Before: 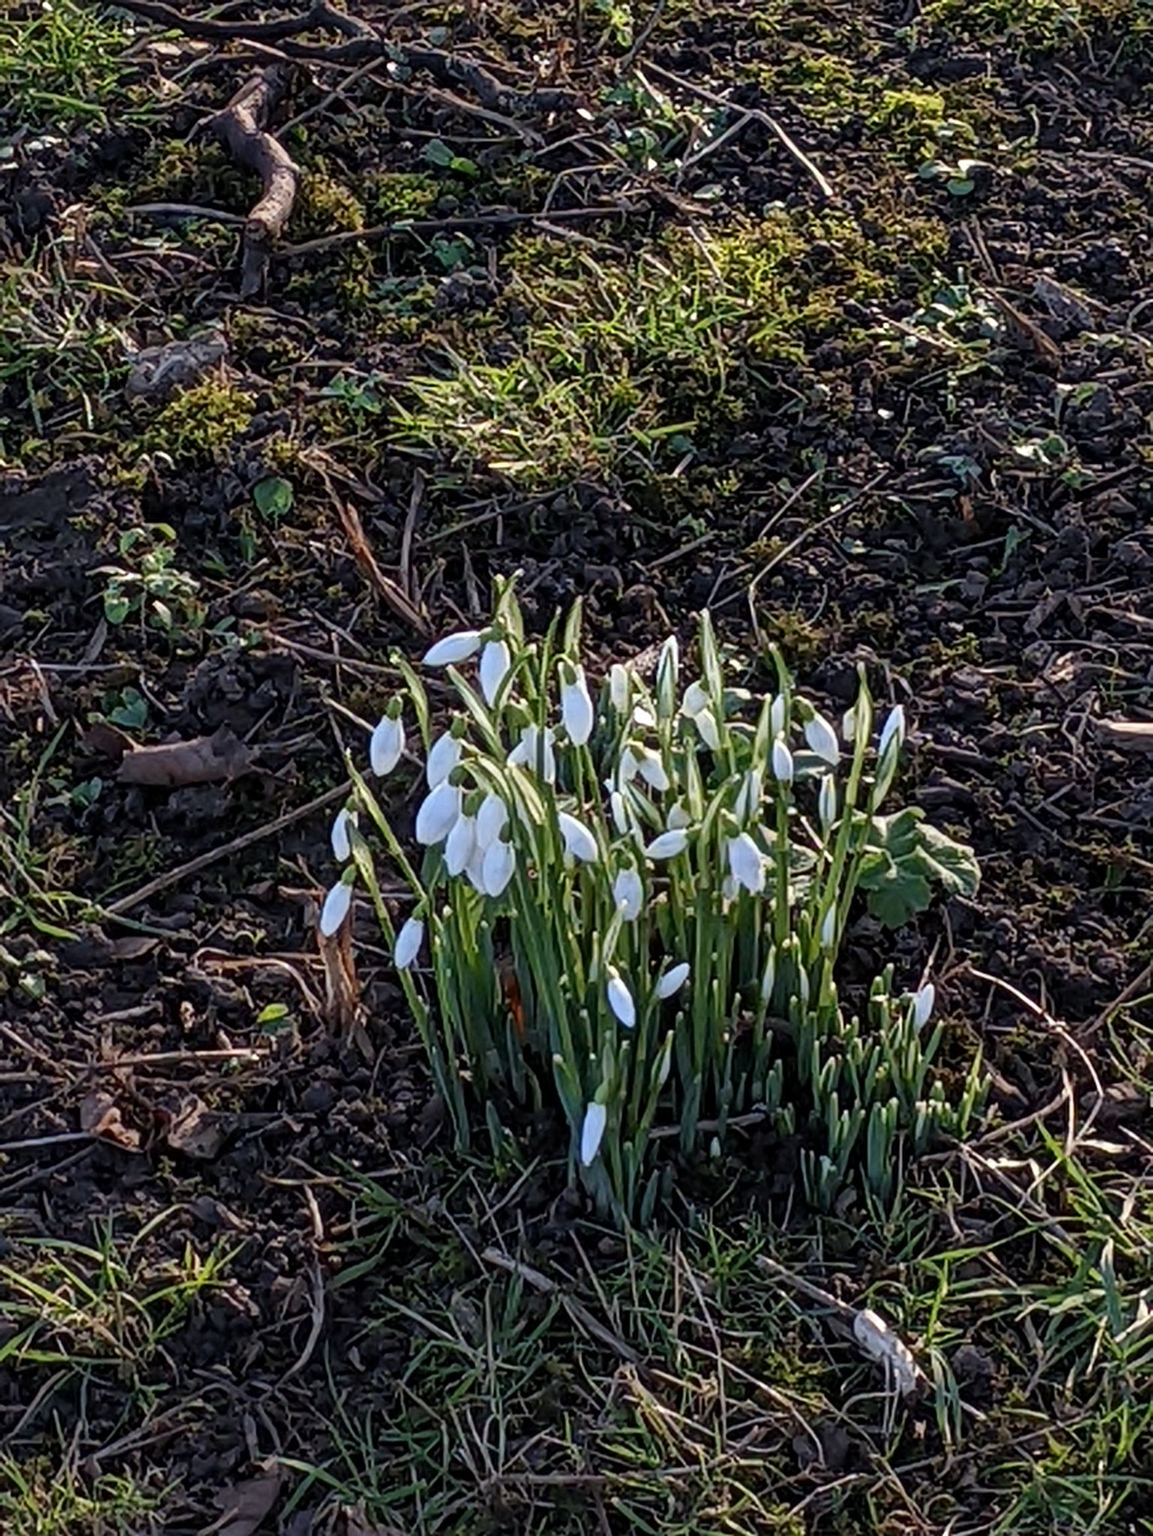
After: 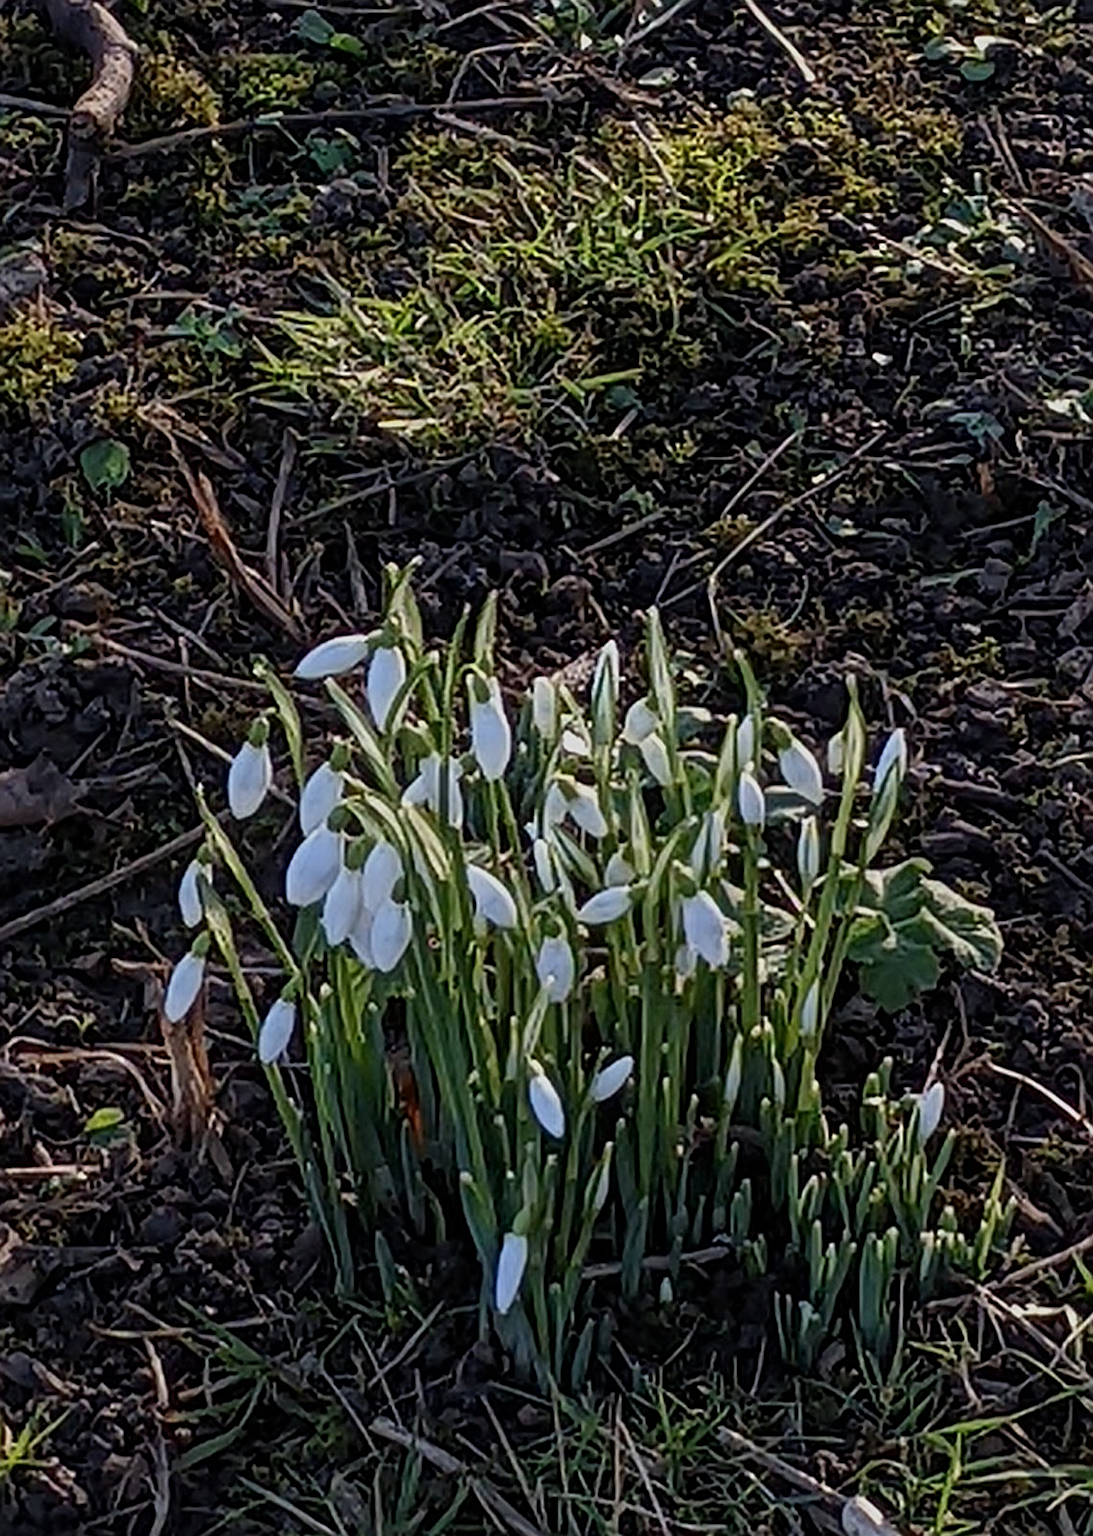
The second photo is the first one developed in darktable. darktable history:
crop: left 16.552%, top 8.551%, right 8.655%, bottom 12.668%
contrast equalizer: octaves 7, y [[0.579, 0.58, 0.505, 0.5, 0.5, 0.5], [0.5 ×6], [0.5 ×6], [0 ×6], [0 ×6]], mix -0.082
exposure: exposure -0.488 EV, compensate exposure bias true, compensate highlight preservation false
sharpen: on, module defaults
